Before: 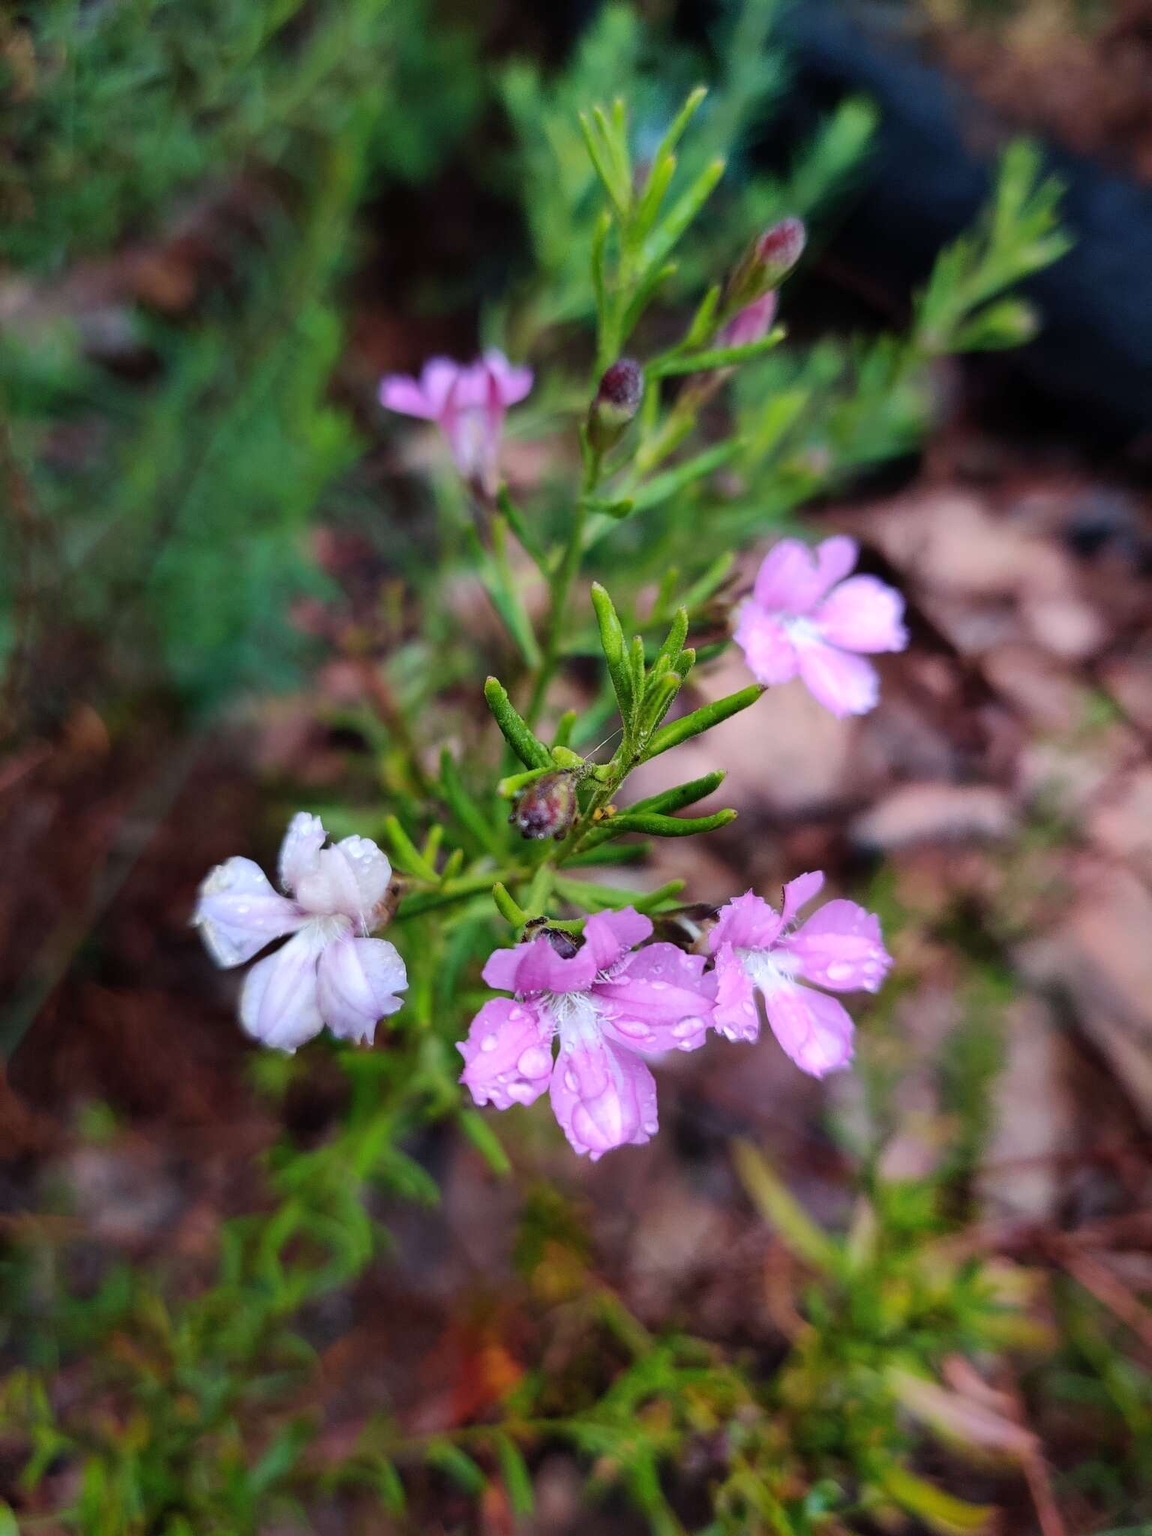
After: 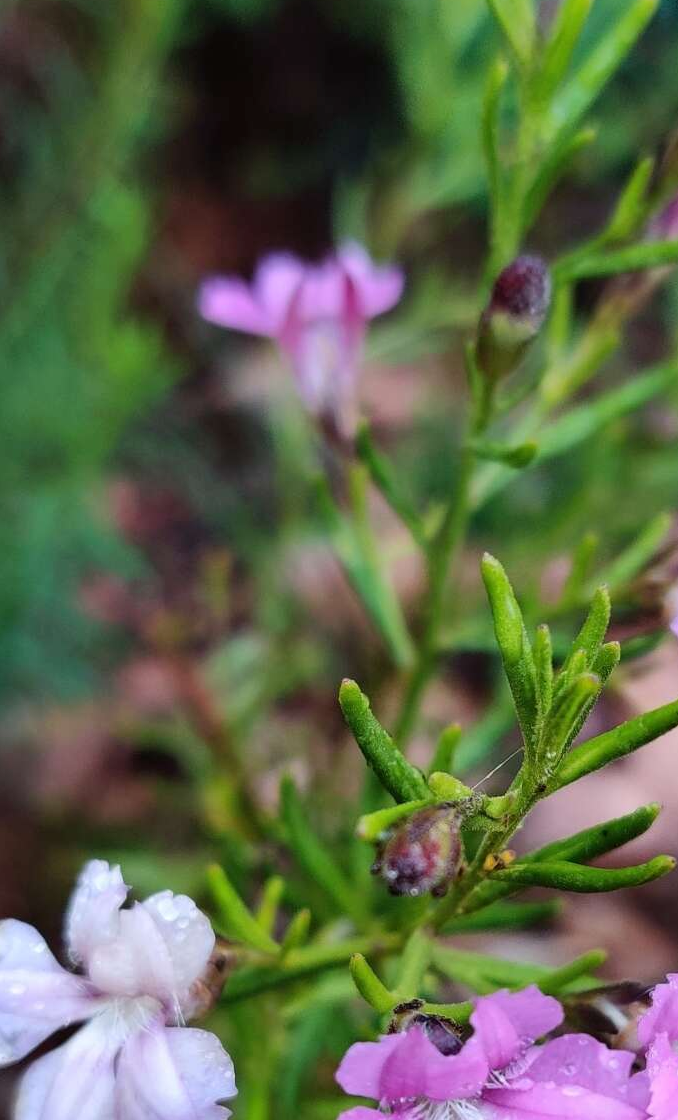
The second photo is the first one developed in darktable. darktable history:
shadows and highlights: shadows 32.4, highlights -31.62, soften with gaussian
crop: left 19.995%, top 10.904%, right 35.806%, bottom 34.378%
